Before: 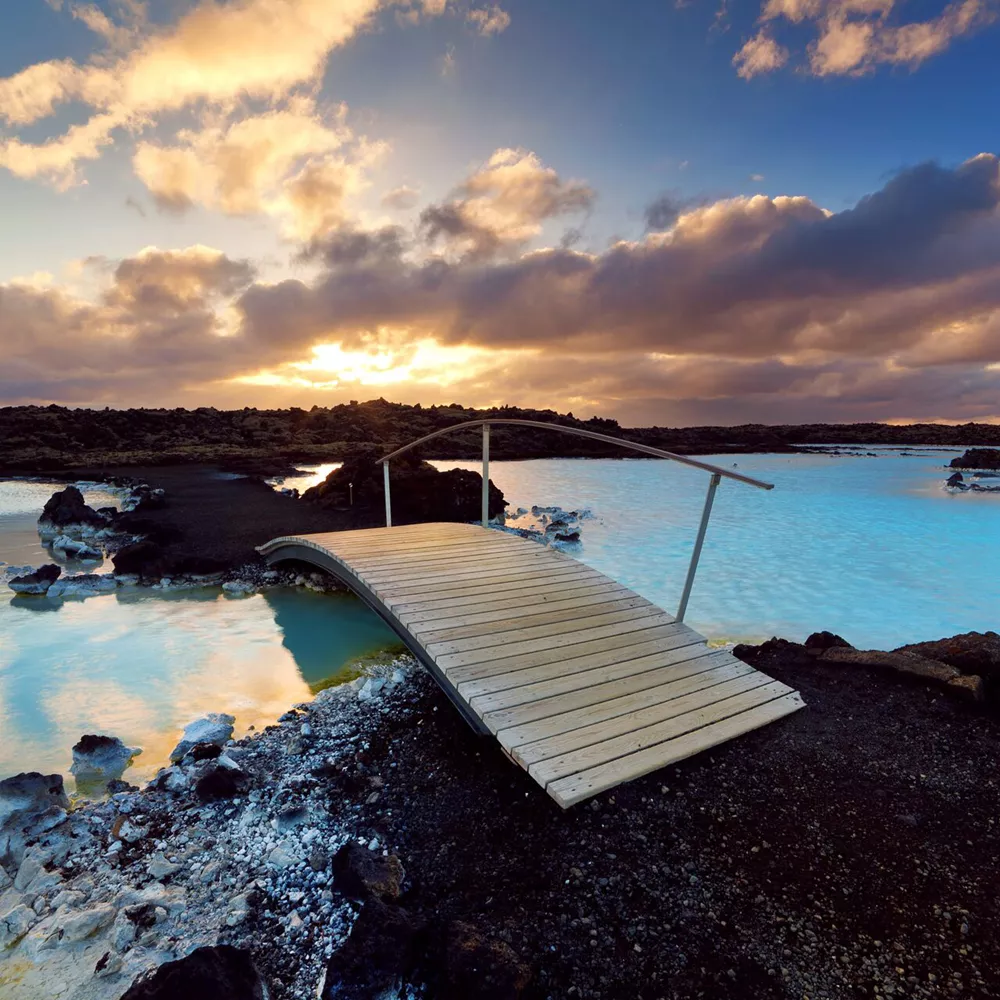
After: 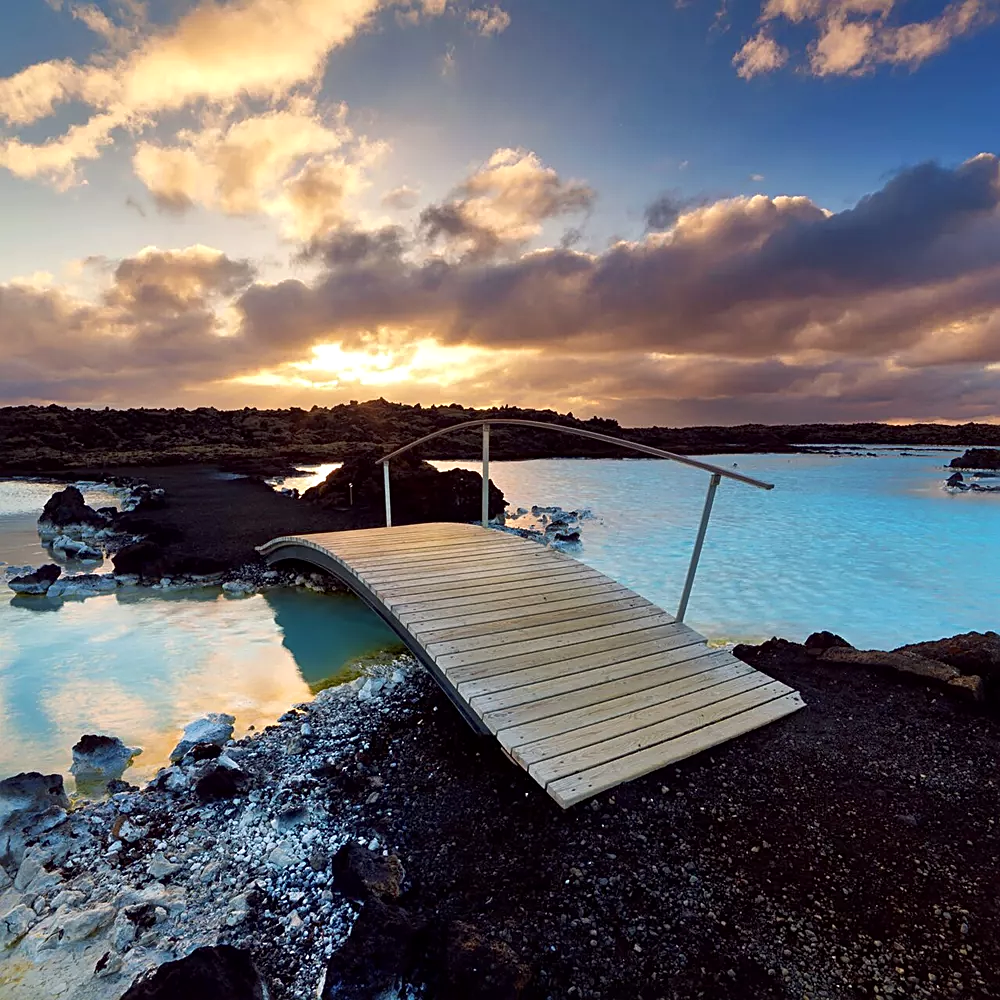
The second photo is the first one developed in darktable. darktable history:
local contrast: mode bilateral grid, contrast 19, coarseness 50, detail 120%, midtone range 0.2
sharpen: on, module defaults
